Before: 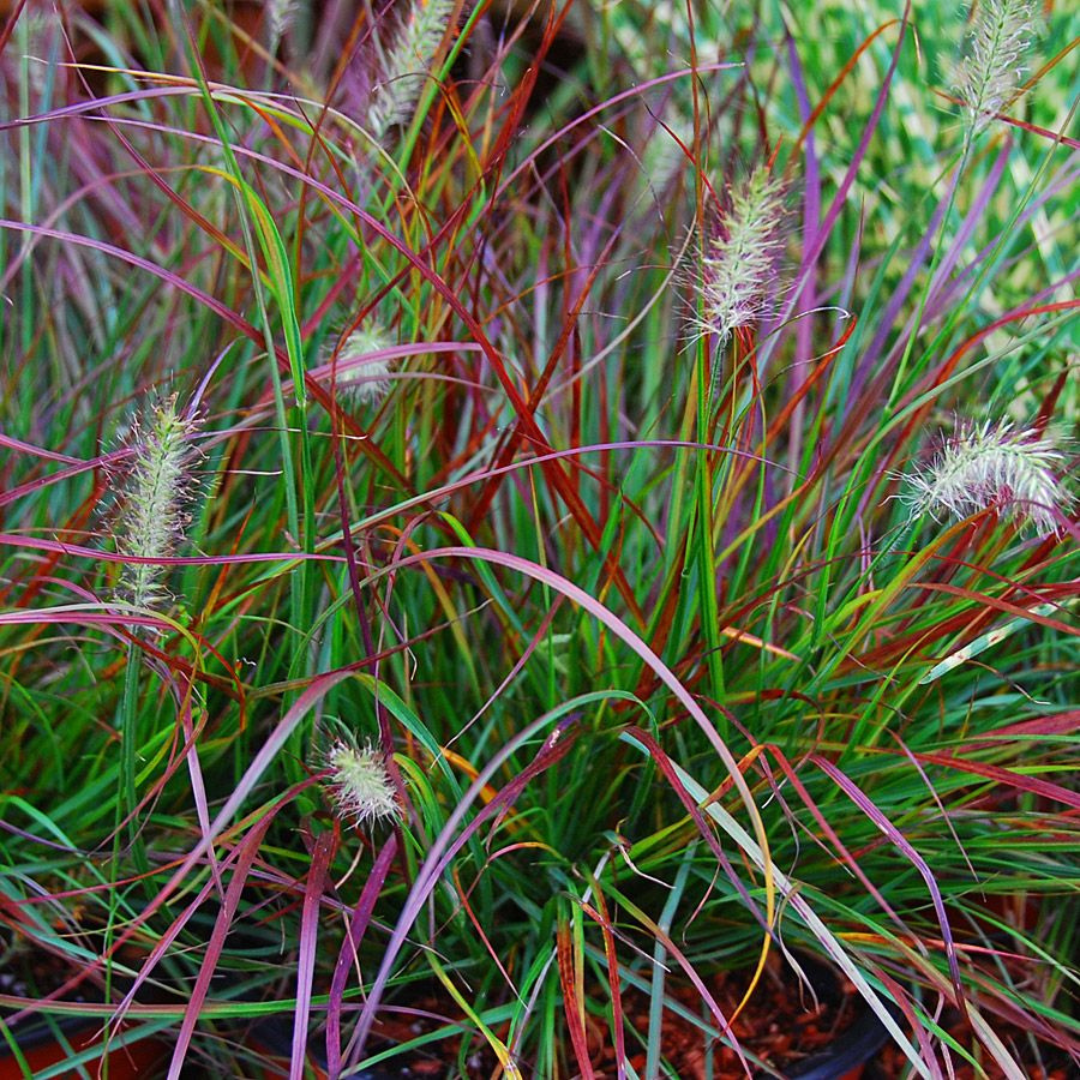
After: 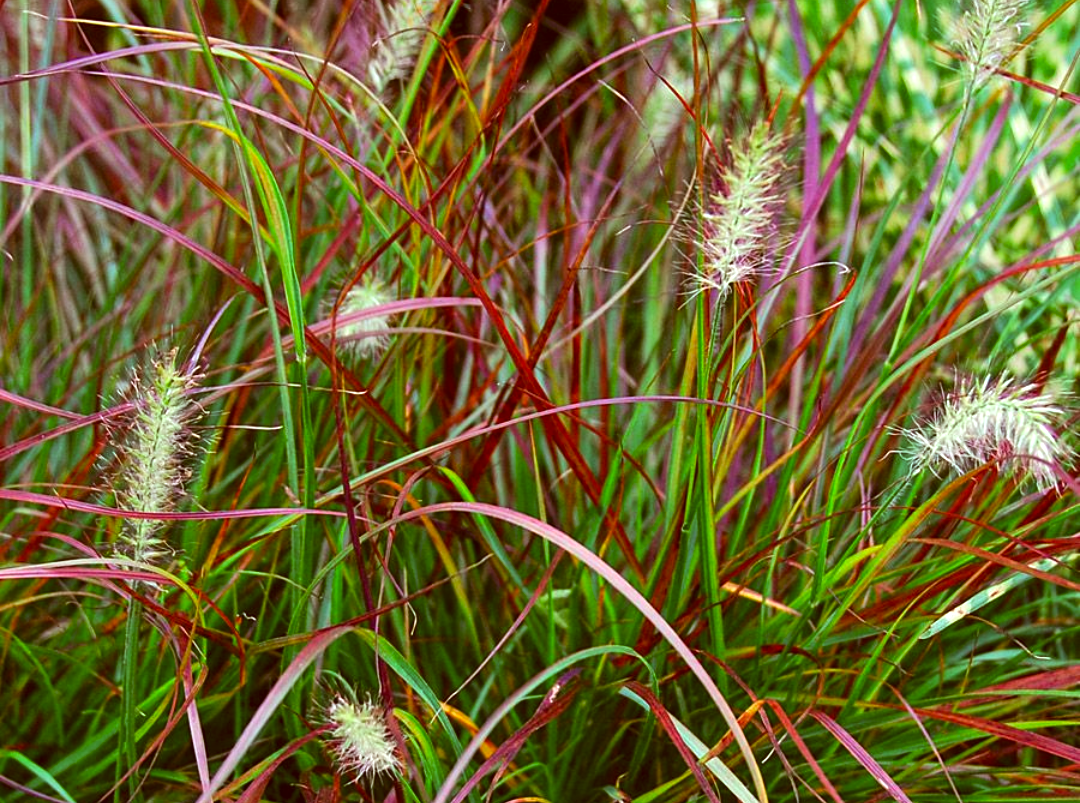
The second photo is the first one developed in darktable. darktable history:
crop: top 4.227%, bottom 21.416%
exposure: black level correction -0.003, exposure 0.043 EV, compensate highlight preservation false
tone equalizer: -8 EV -0.431 EV, -7 EV -0.389 EV, -6 EV -0.351 EV, -5 EV -0.212 EV, -3 EV 0.19 EV, -2 EV 0.337 EV, -1 EV 0.411 EV, +0 EV 0.432 EV, edges refinement/feathering 500, mask exposure compensation -1.57 EV, preserve details no
local contrast: highlights 100%, shadows 100%, detail 120%, midtone range 0.2
color correction: highlights a* -5.2, highlights b* 9.8, shadows a* 9.69, shadows b* 24.94
